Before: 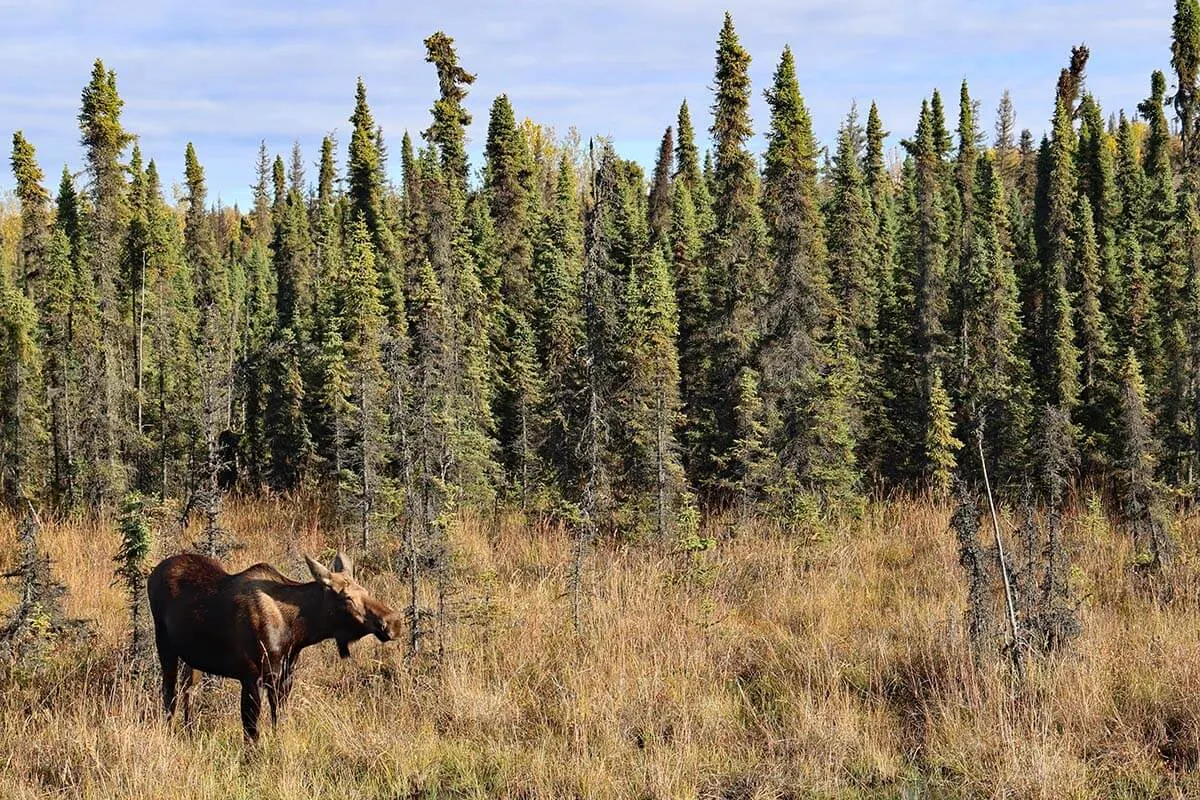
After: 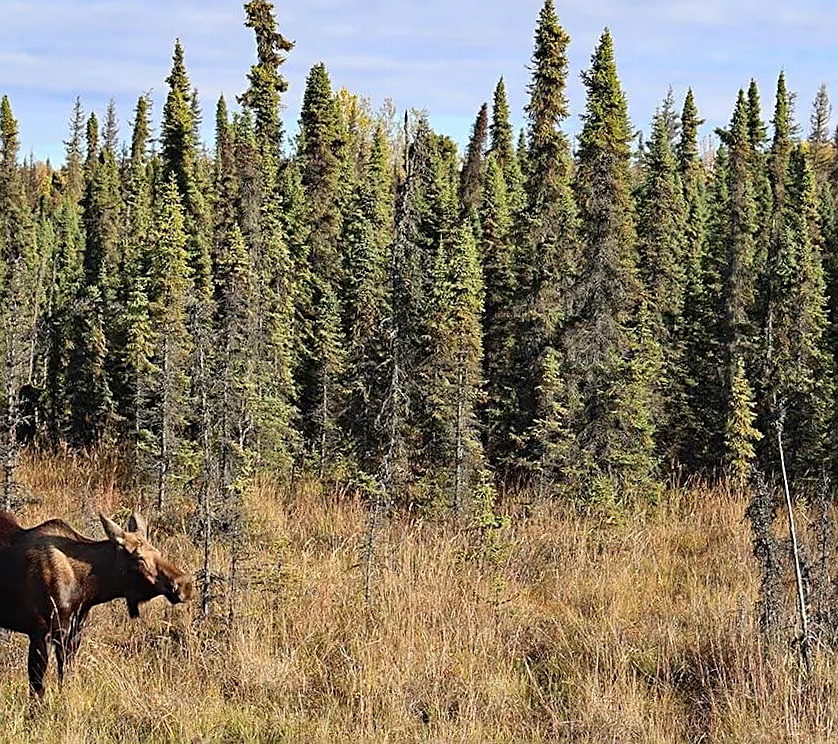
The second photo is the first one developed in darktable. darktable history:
sharpen: on, module defaults
crop and rotate: angle -2.86°, left 14.042%, top 0.015%, right 10.942%, bottom 0.019%
